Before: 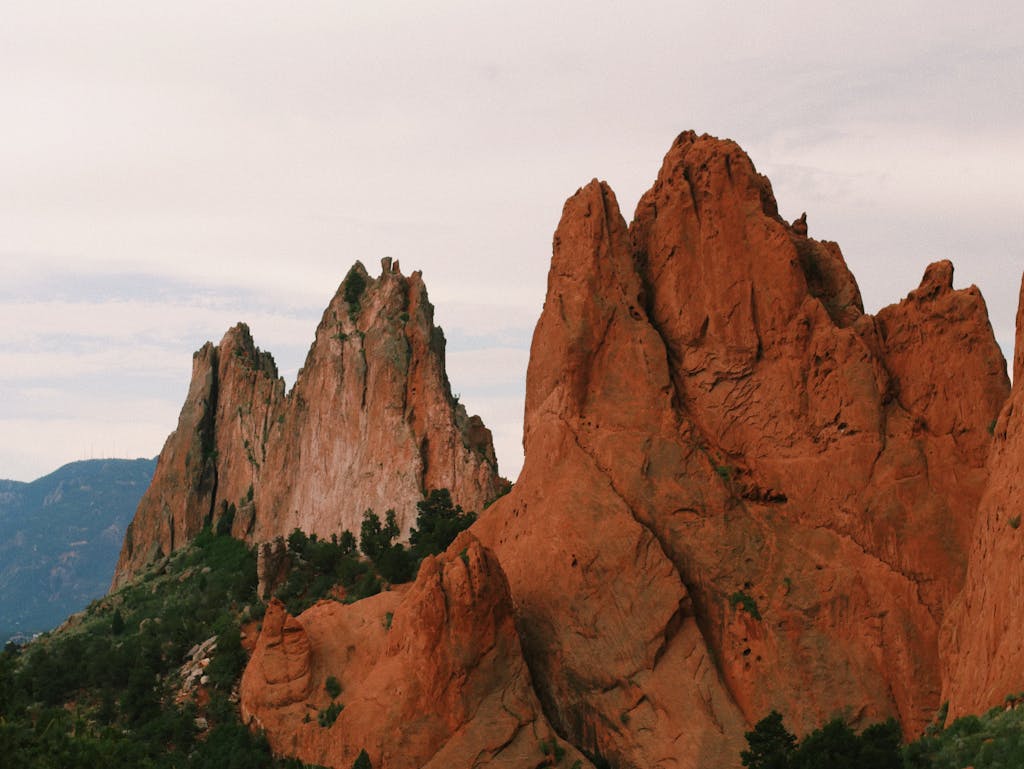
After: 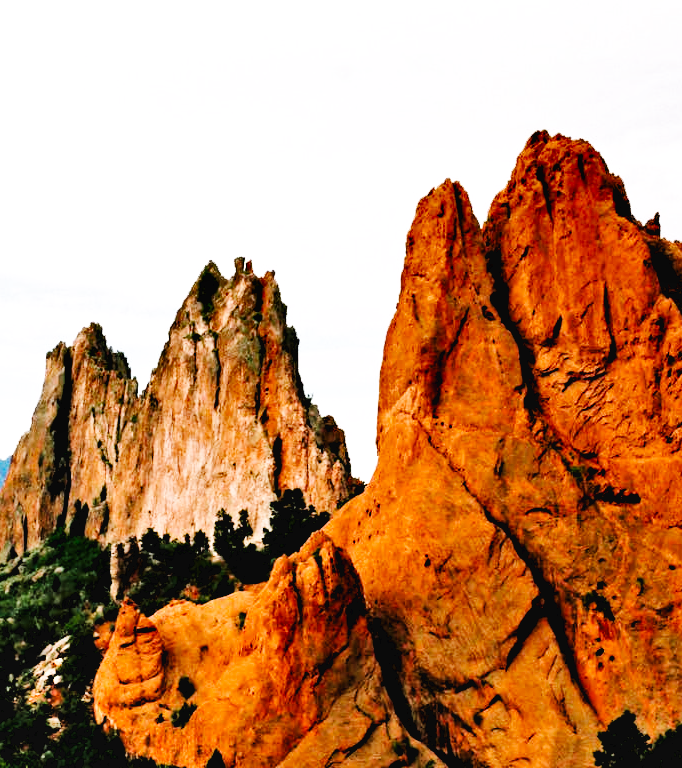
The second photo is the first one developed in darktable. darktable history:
shadows and highlights: white point adjustment 0.05, highlights color adjustment 55.9%, soften with gaussian
white balance: red 0.974, blue 1.044
color balance rgb: perceptual saturation grading › global saturation 20%, global vibrance 10%
rgb levels: levels [[0.01, 0.419, 0.839], [0, 0.5, 1], [0, 0.5, 1]]
crop and rotate: left 14.436%, right 18.898%
haze removal: compatibility mode true, adaptive false
base curve: curves: ch0 [(0, 0.003) (0.001, 0.002) (0.006, 0.004) (0.02, 0.022) (0.048, 0.086) (0.094, 0.234) (0.162, 0.431) (0.258, 0.629) (0.385, 0.8) (0.548, 0.918) (0.751, 0.988) (1, 1)], preserve colors none
contrast equalizer: y [[0.511, 0.558, 0.631, 0.632, 0.559, 0.512], [0.5 ×6], [0.507, 0.559, 0.627, 0.644, 0.647, 0.647], [0 ×6], [0 ×6]]
